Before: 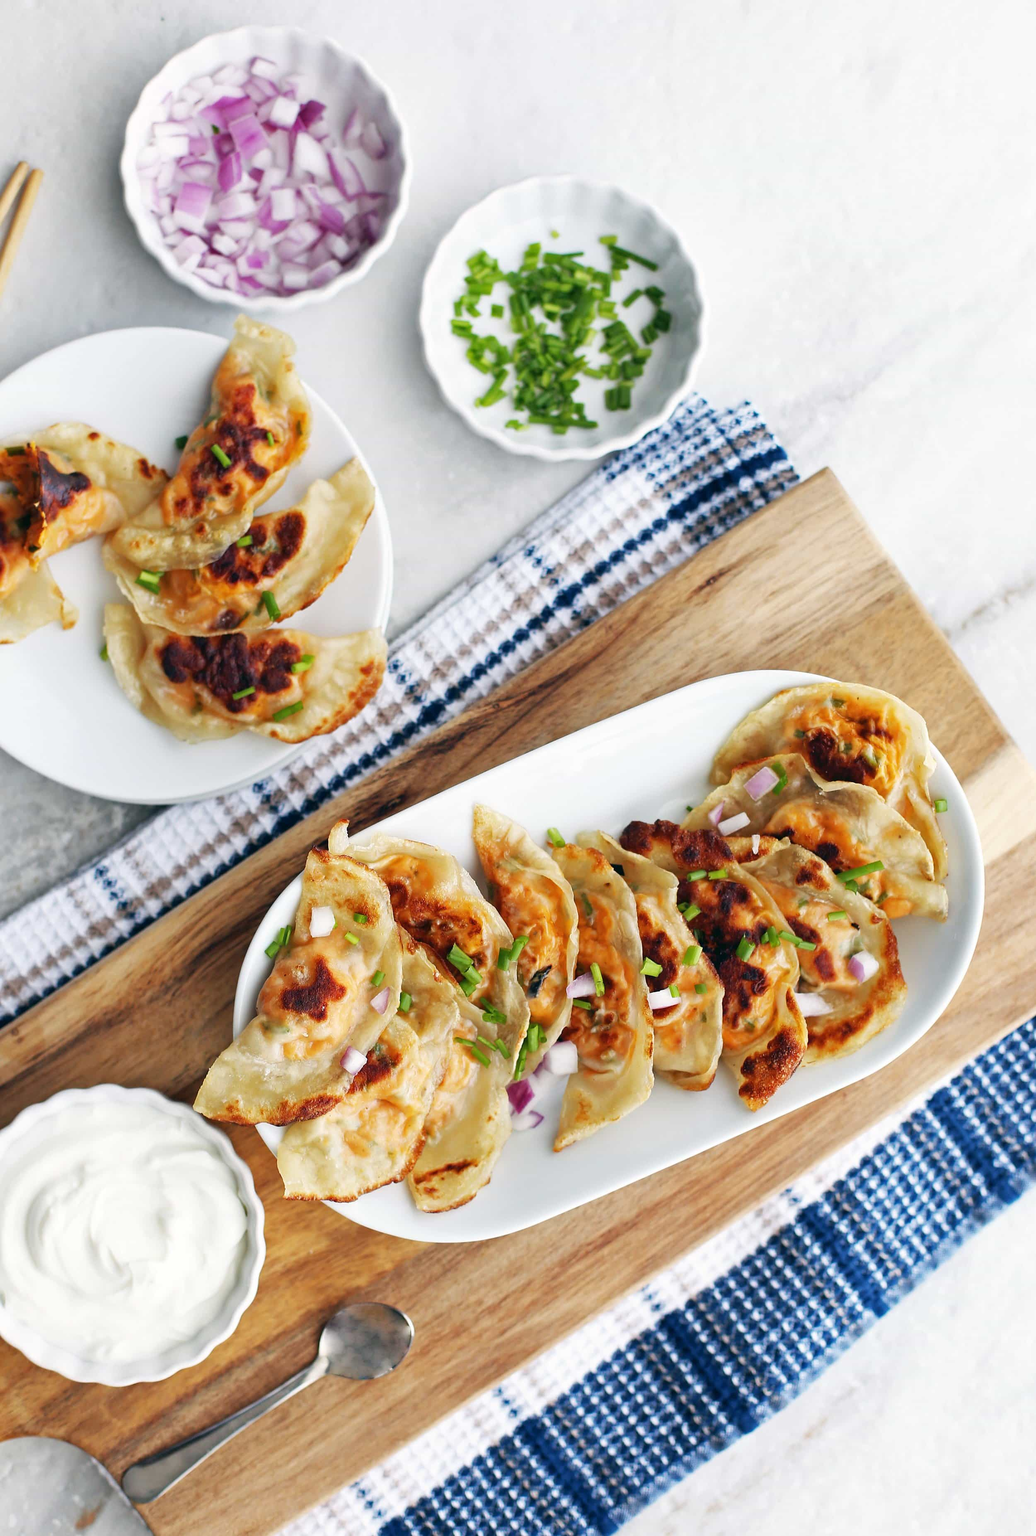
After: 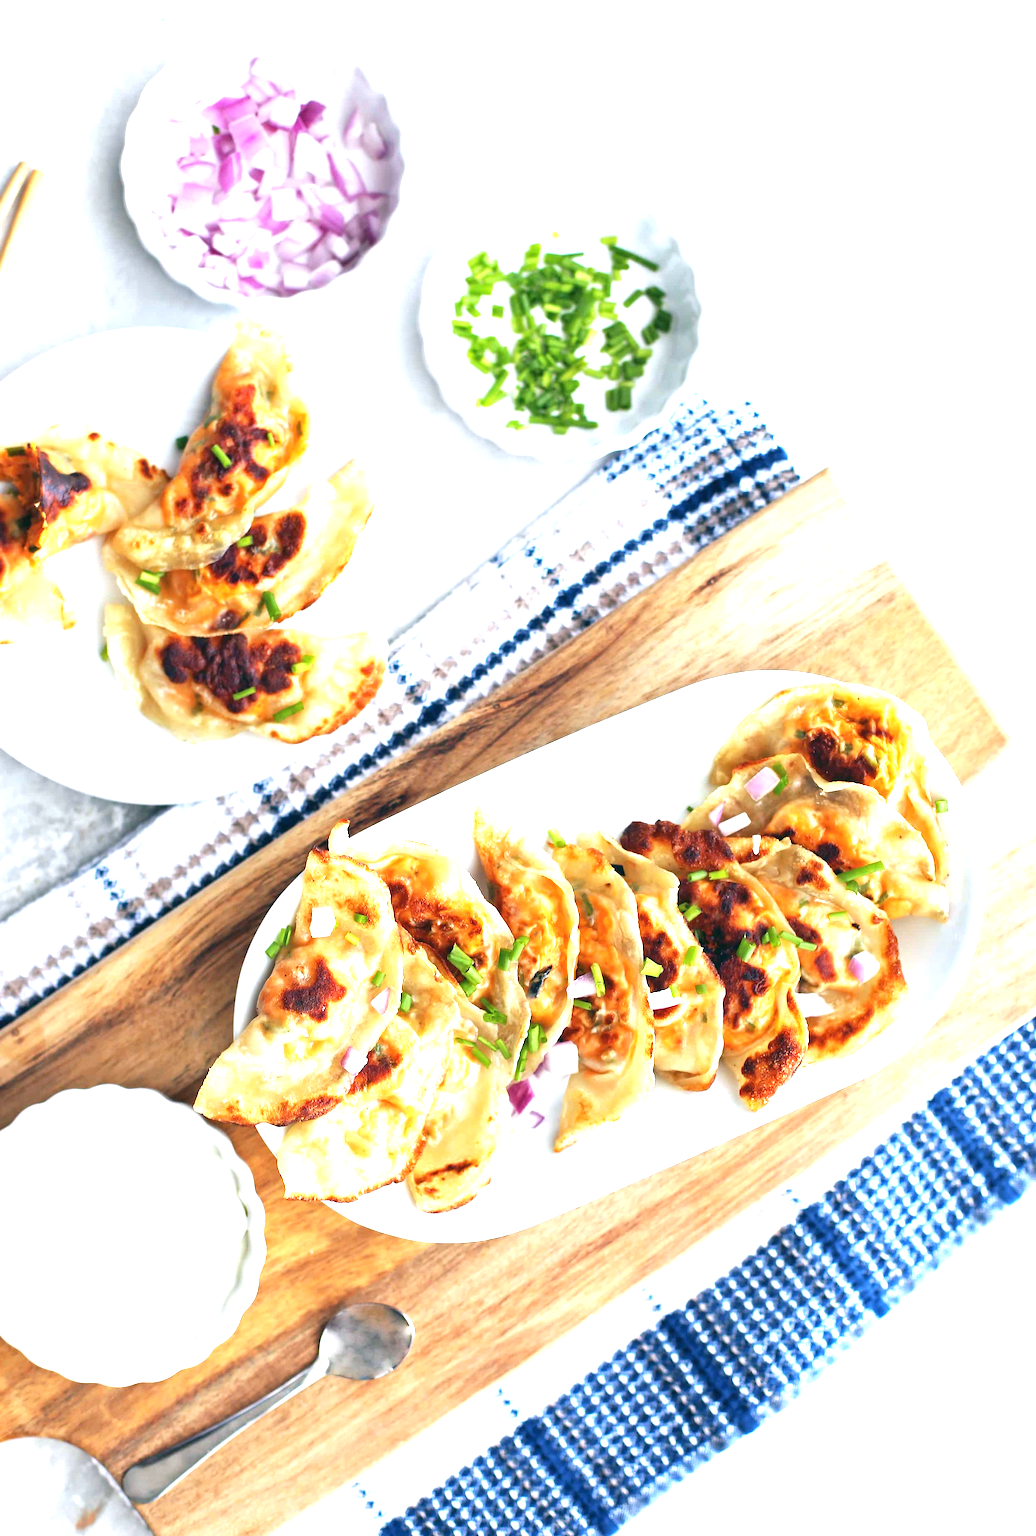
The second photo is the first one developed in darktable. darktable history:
white balance: red 0.98, blue 1.034
exposure: black level correction 0, exposure 1.2 EV, compensate highlight preservation false
